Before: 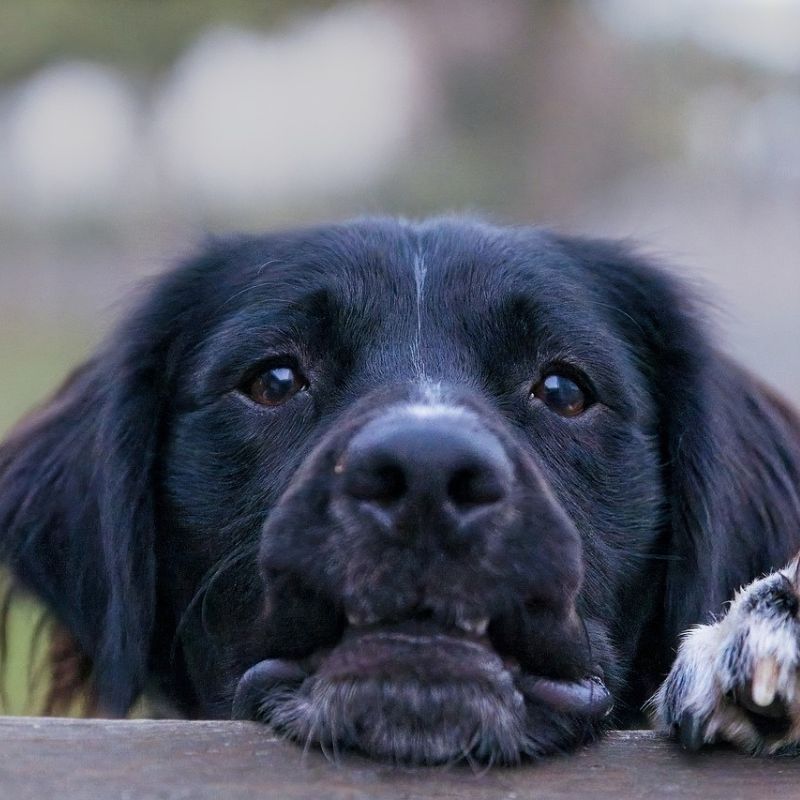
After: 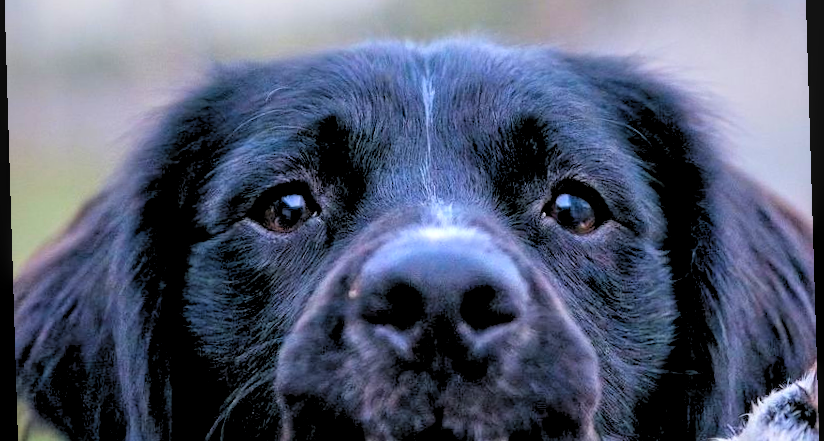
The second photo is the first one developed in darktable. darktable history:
contrast brightness saturation: contrast 0.07, brightness 0.18, saturation 0.4
rotate and perspective: rotation -1.75°, automatic cropping off
local contrast: on, module defaults
crop and rotate: top 23.043%, bottom 23.437%
rgb levels: levels [[0.01, 0.419, 0.839], [0, 0.5, 1], [0, 0.5, 1]]
